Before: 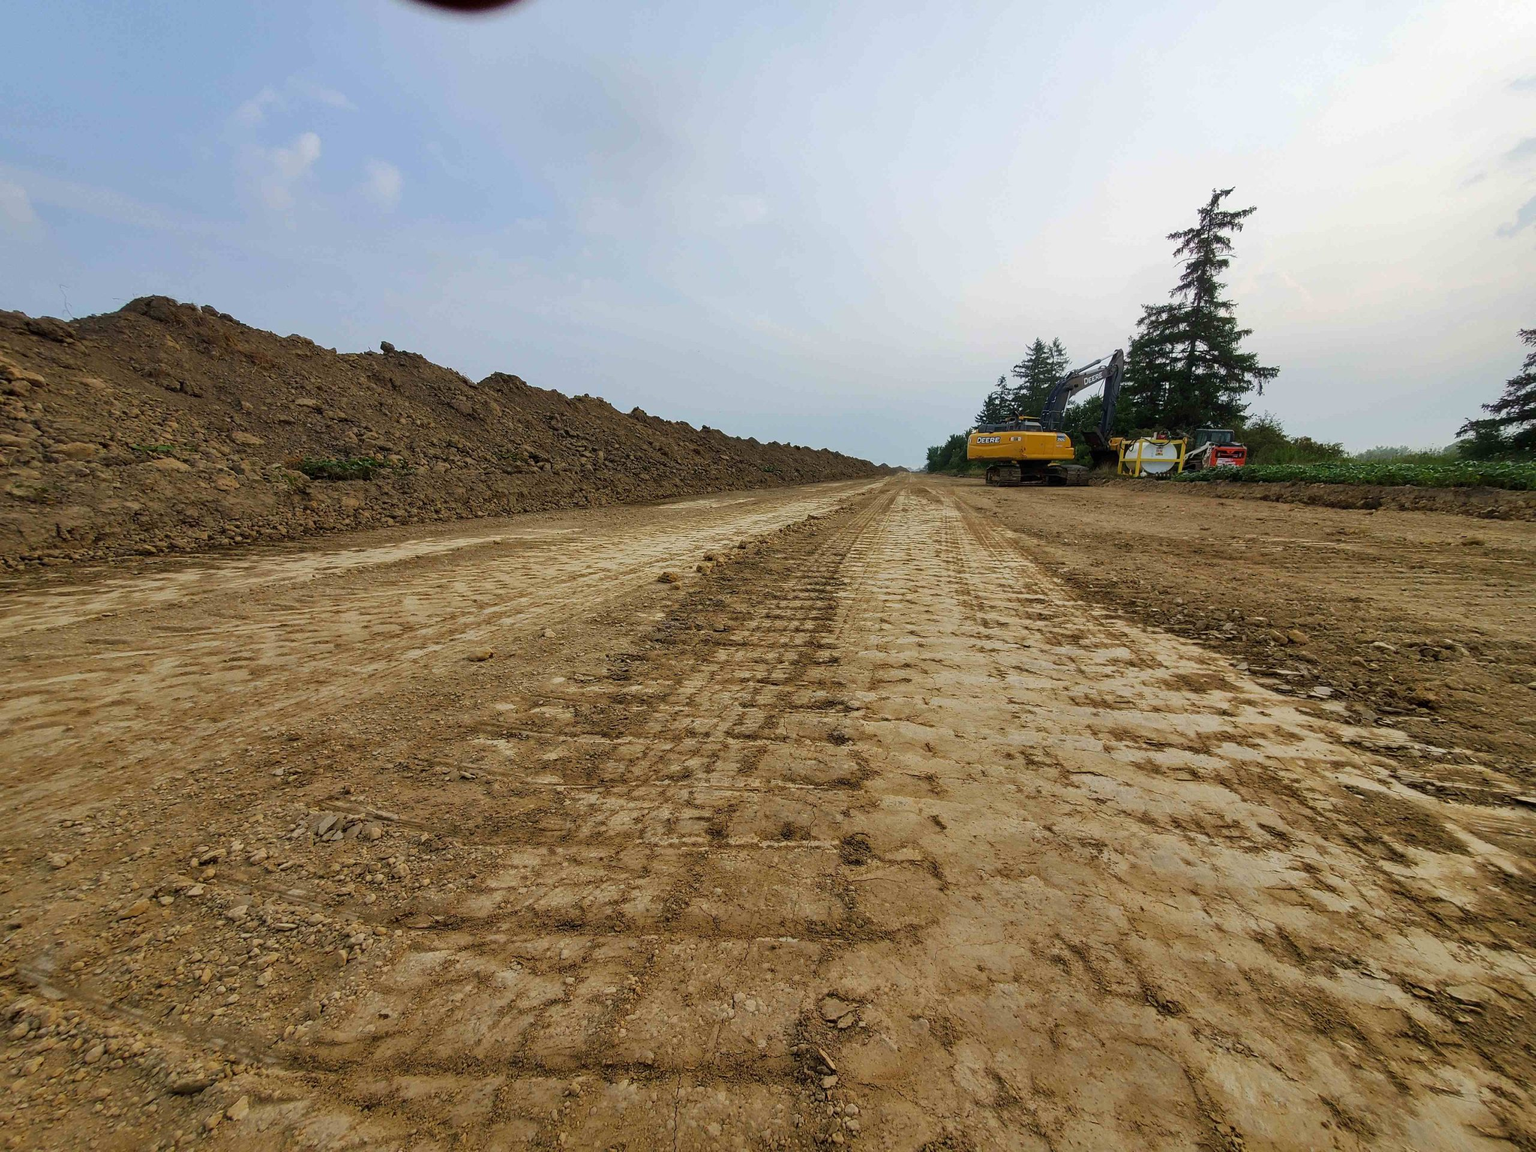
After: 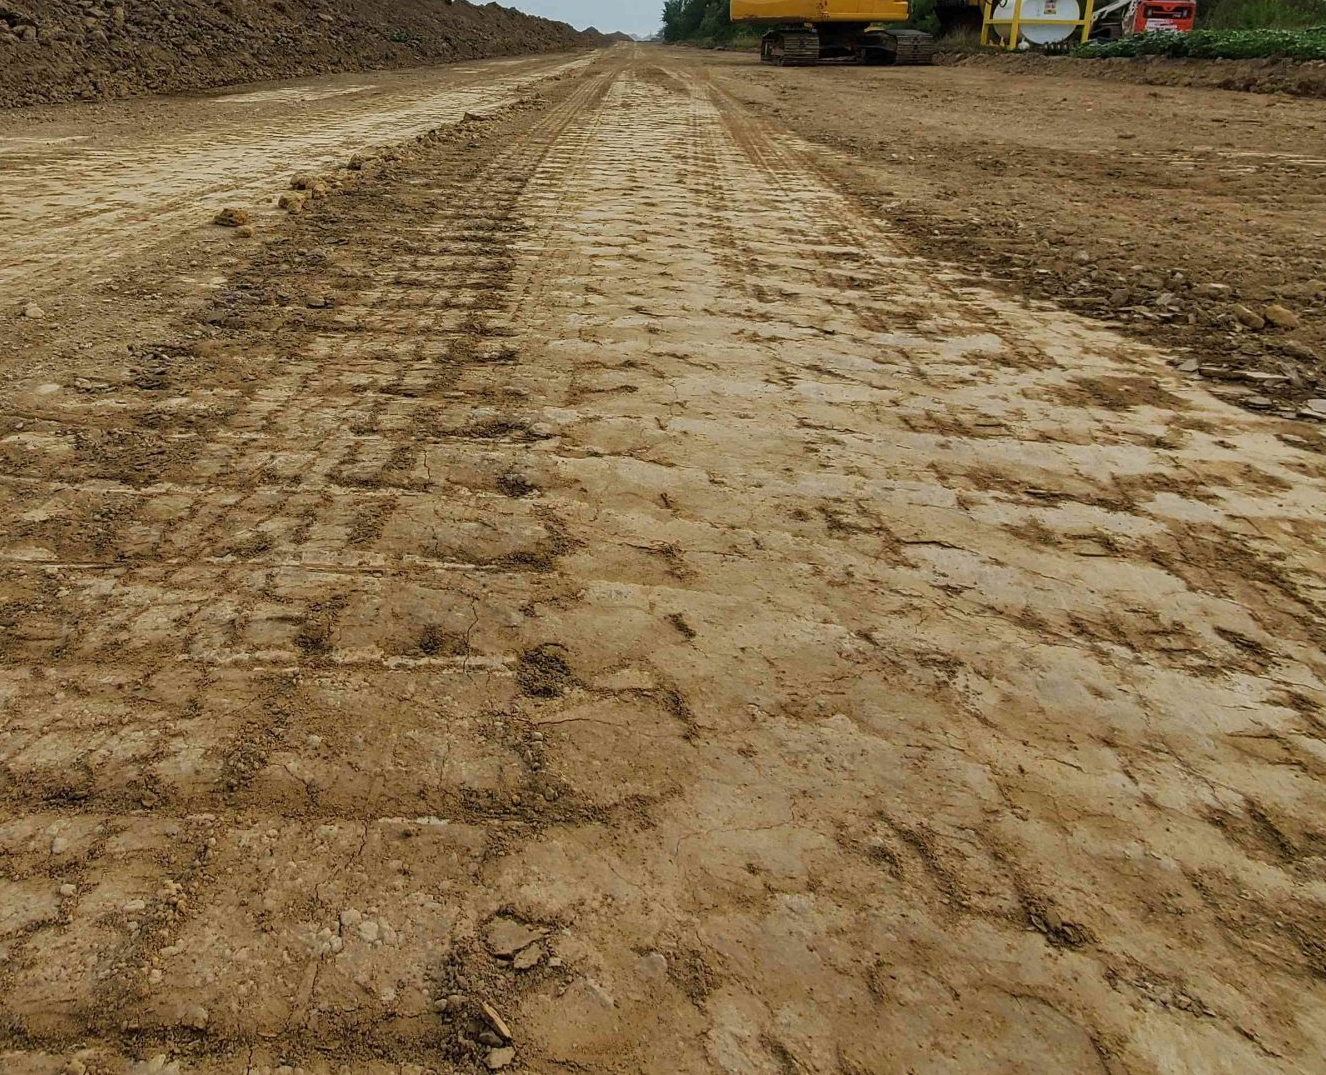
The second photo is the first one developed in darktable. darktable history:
crop: left 34.479%, top 38.822%, right 13.718%, bottom 5.172%
contrast brightness saturation: saturation -0.04
